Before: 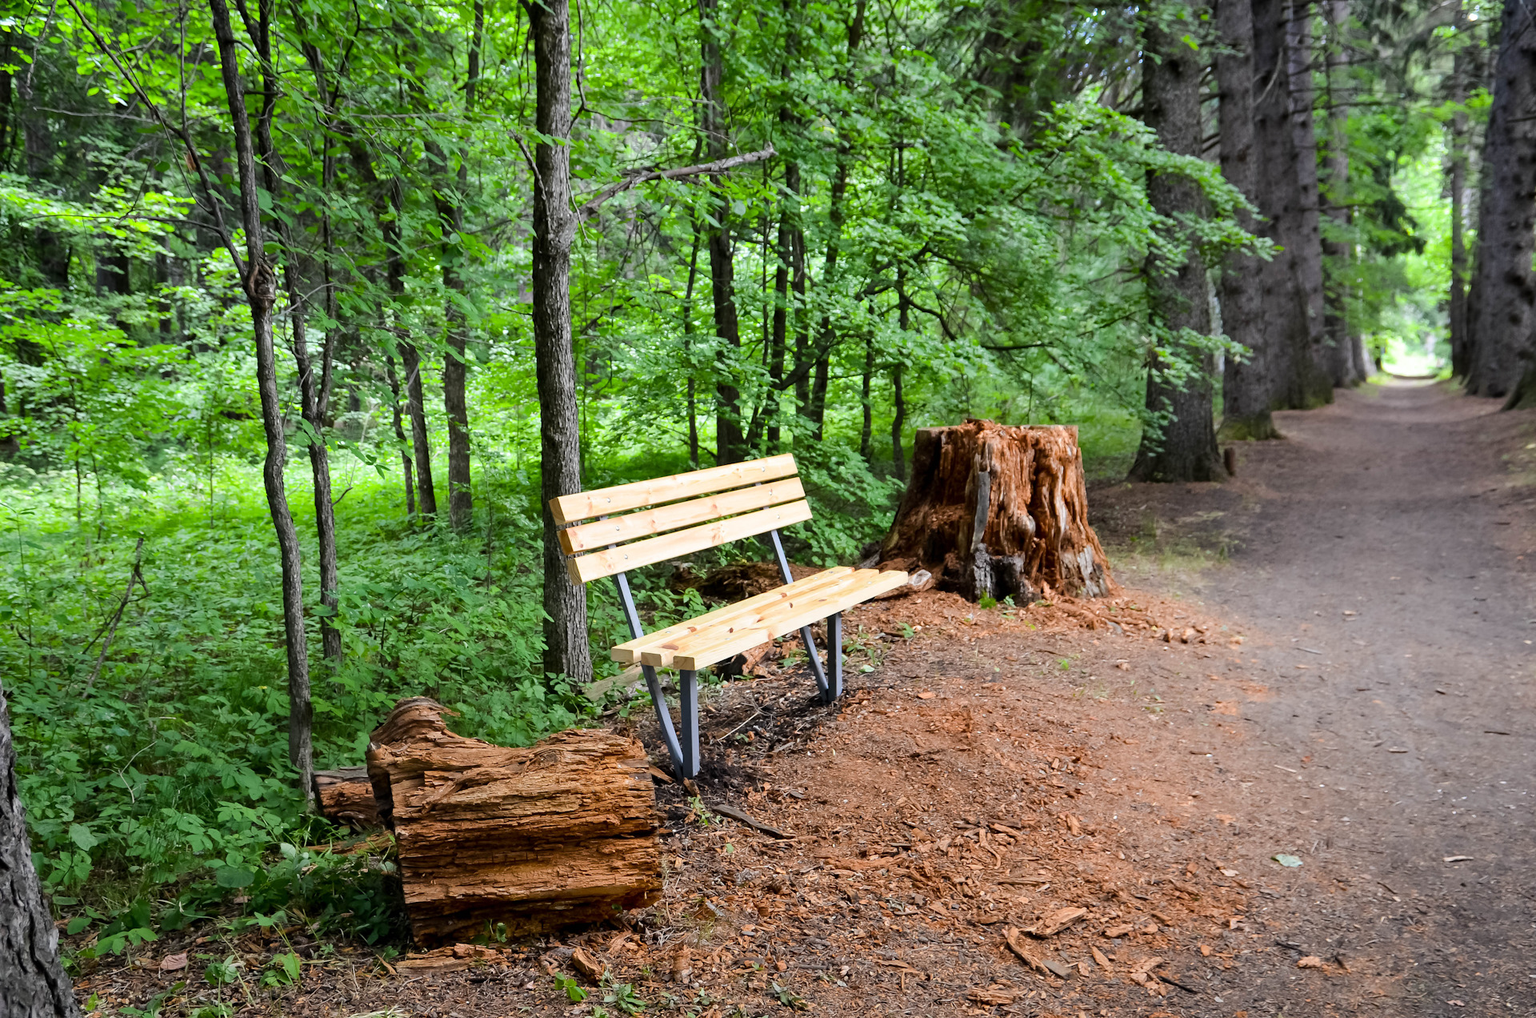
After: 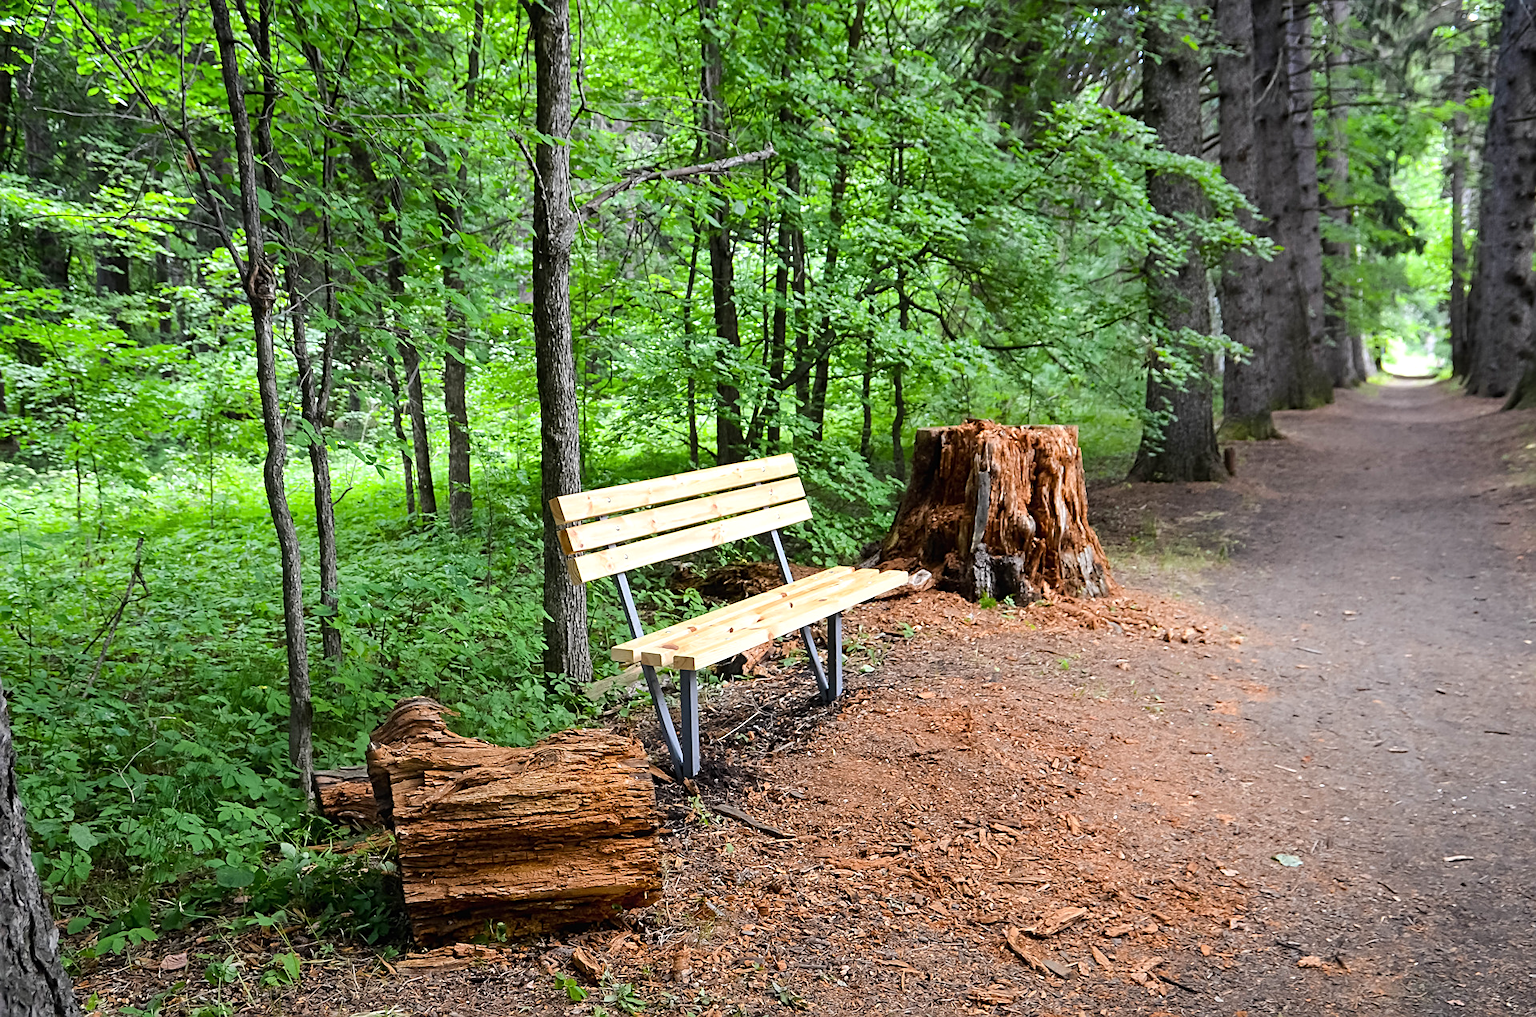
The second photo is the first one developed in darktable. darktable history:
contrast equalizer: octaves 7, y [[0.5, 0.5, 0.472, 0.5, 0.5, 0.5], [0.5 ×6], [0.5 ×6], [0 ×6], [0 ×6]]
sharpen: on, module defaults
exposure: exposure 0.201 EV, compensate highlight preservation false
